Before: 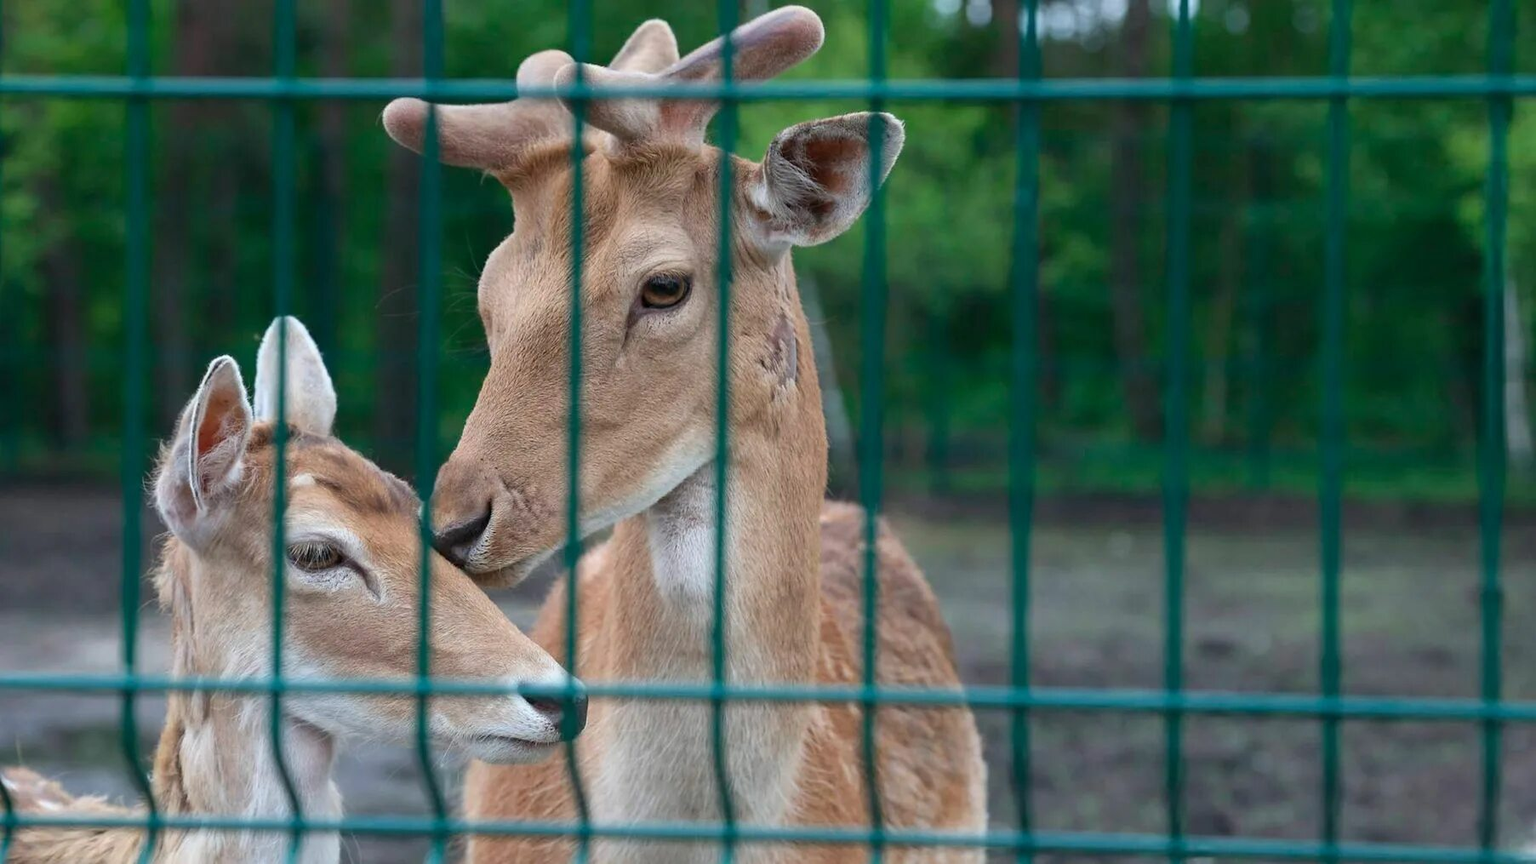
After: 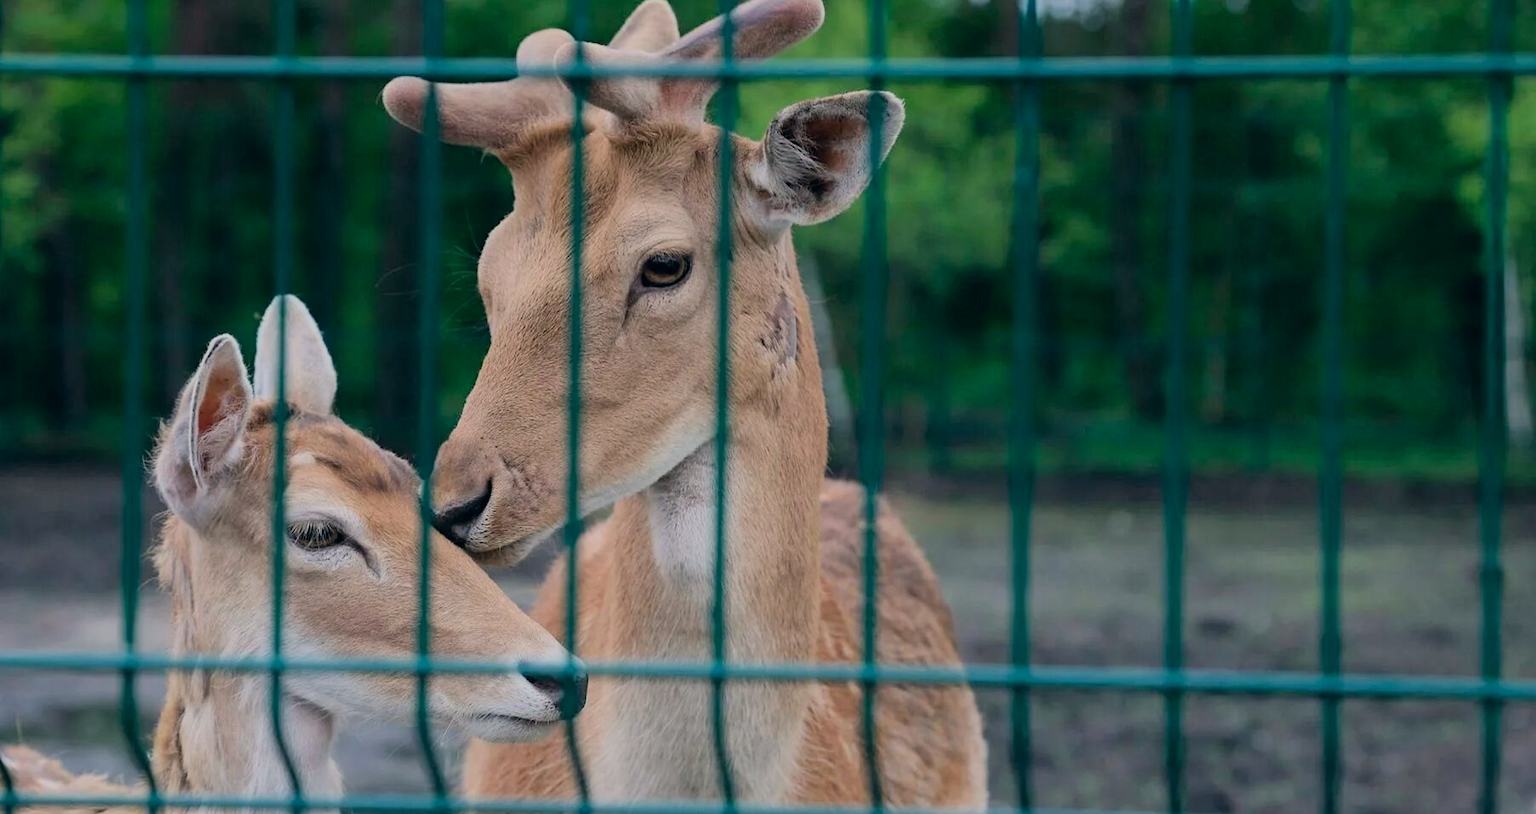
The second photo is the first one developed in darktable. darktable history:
filmic rgb: black relative exposure -7.14 EV, white relative exposure 5.35 EV, hardness 3.03, color science v6 (2022), iterations of high-quality reconstruction 0
crop and rotate: top 2.494%, bottom 3.178%
color correction: highlights a* 5.46, highlights b* 5.3, shadows a* -4.37, shadows b* -5.16
exposure: exposure -0.04 EV, compensate highlight preservation false
